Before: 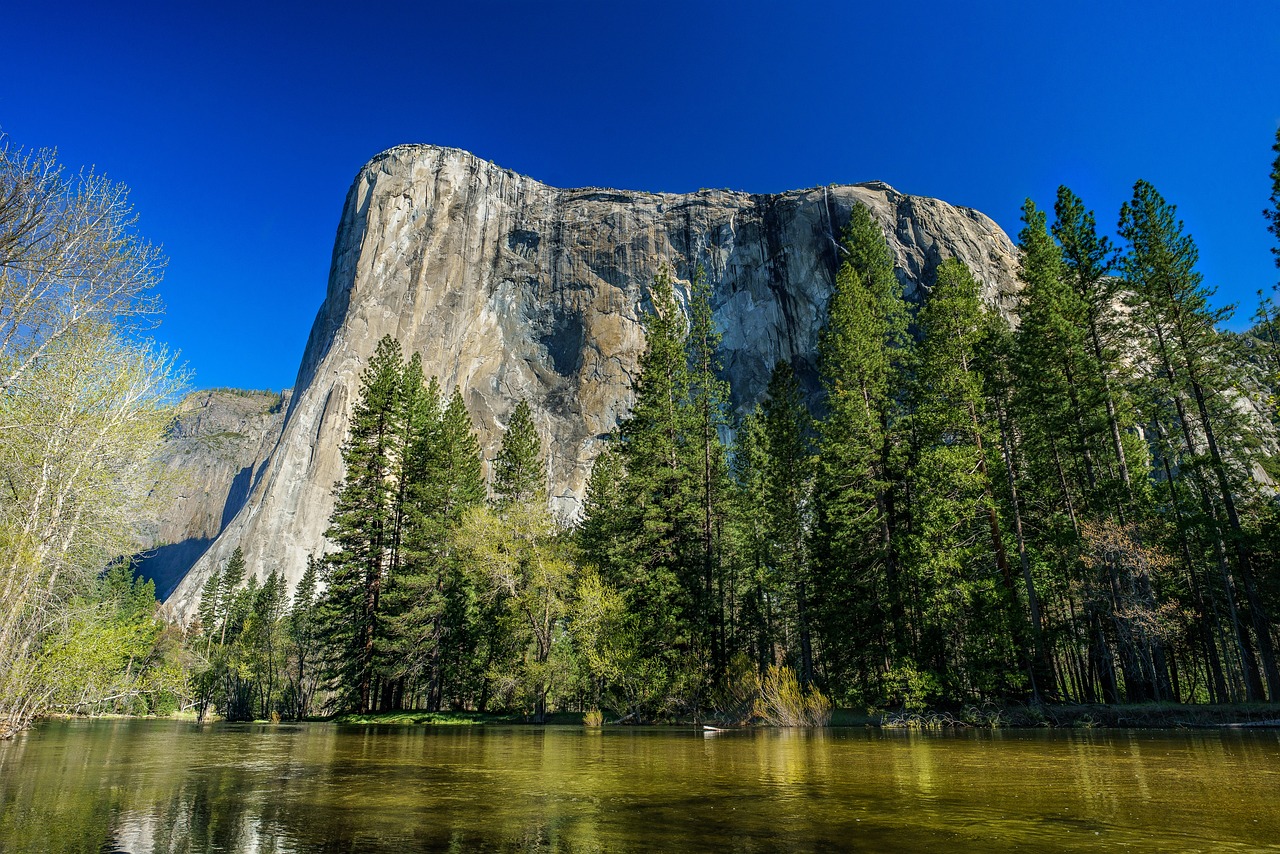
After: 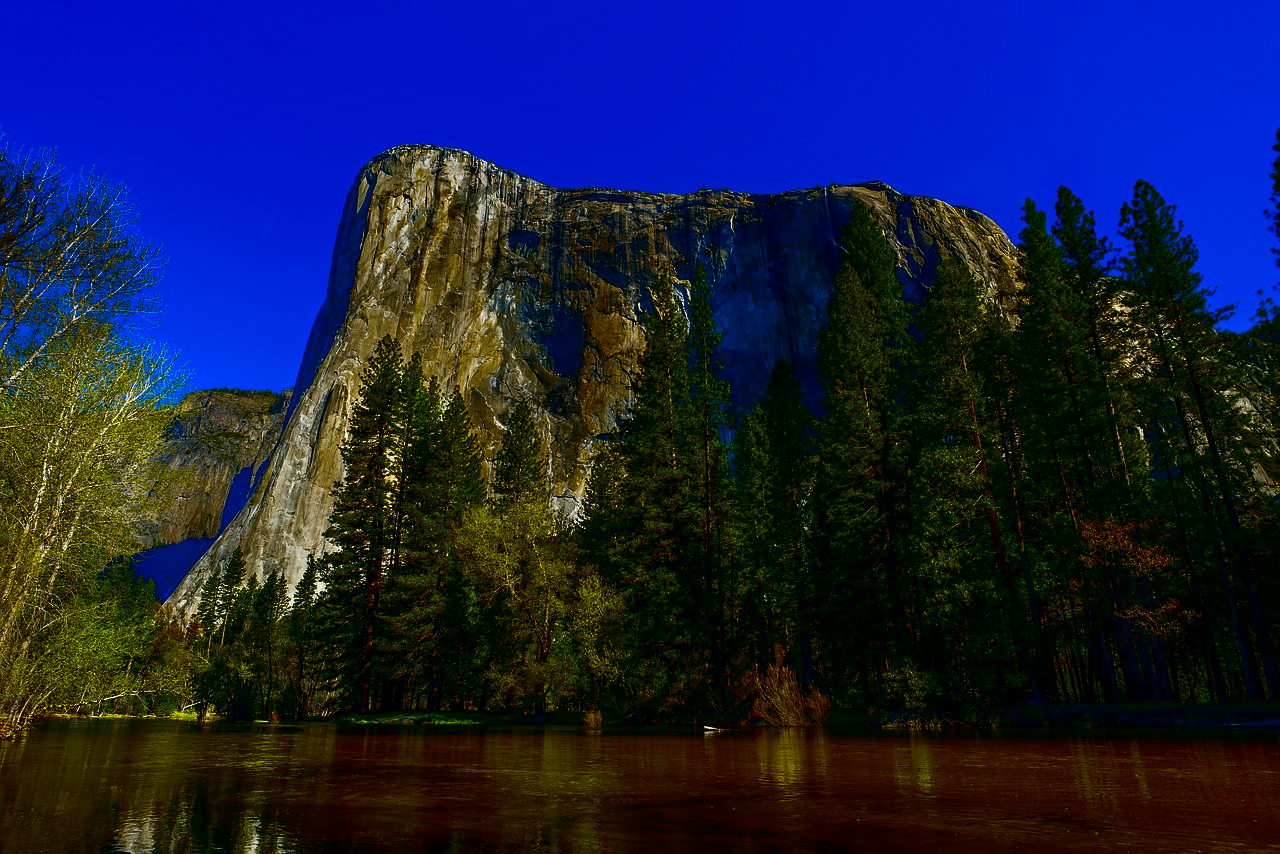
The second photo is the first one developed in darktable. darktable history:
contrast brightness saturation: brightness -1, saturation 1
color contrast: green-magenta contrast 0.85, blue-yellow contrast 1.25, unbound 0
